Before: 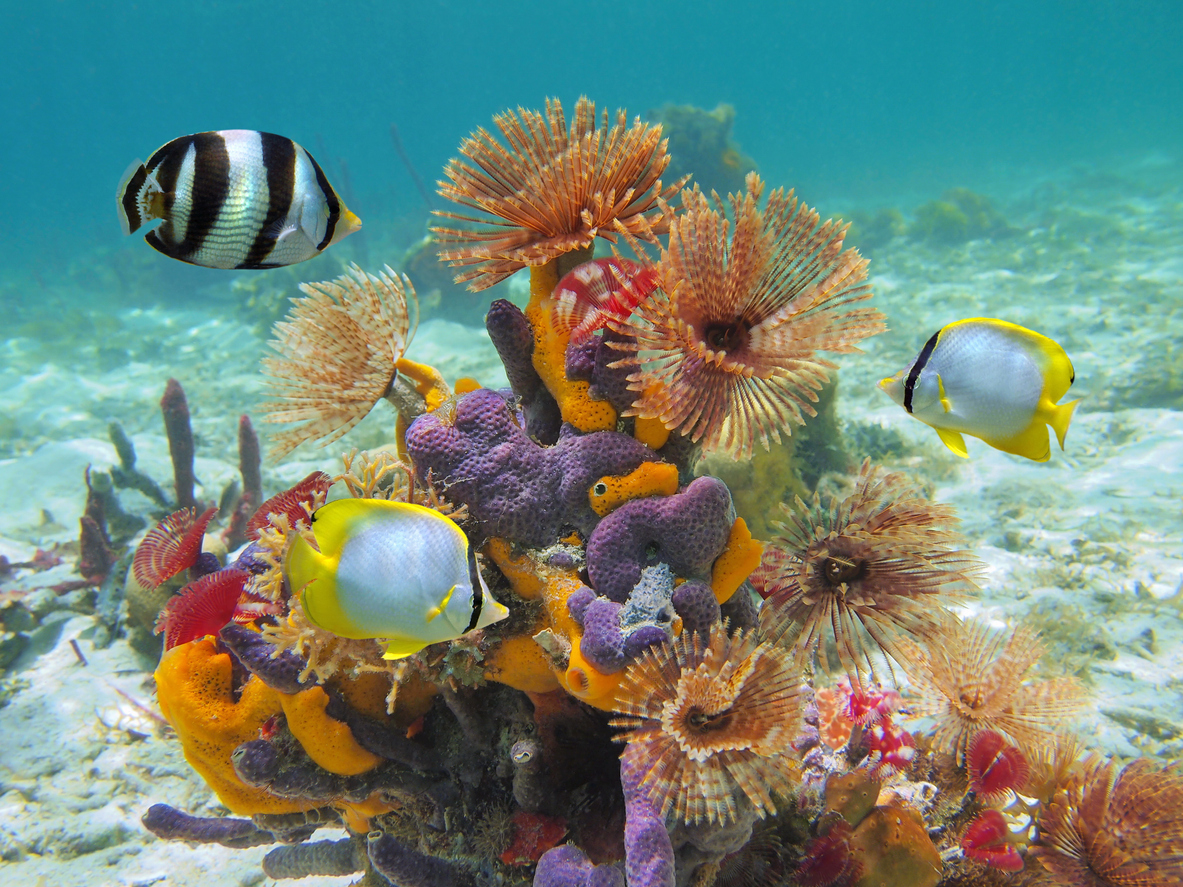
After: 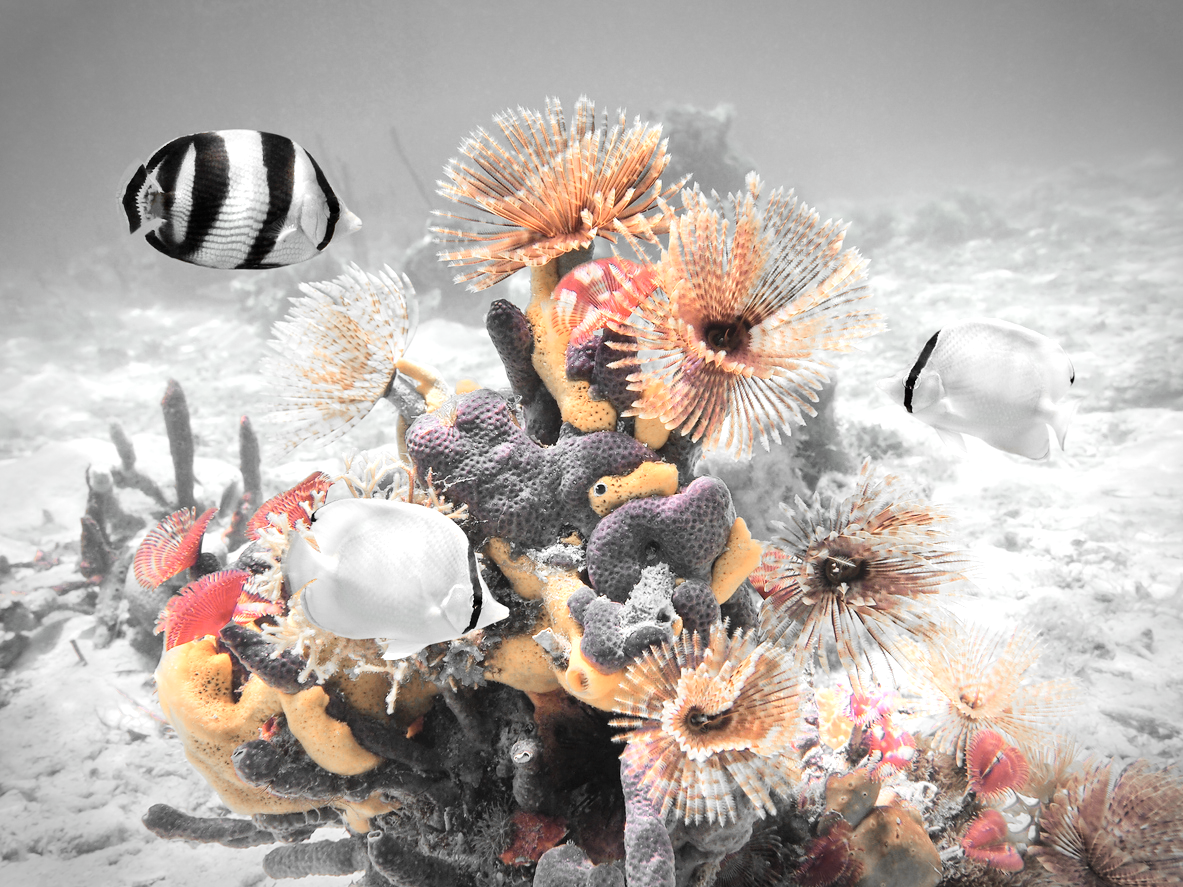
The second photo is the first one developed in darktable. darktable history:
vibrance: vibrance 67%
contrast brightness saturation: contrast 0.1, saturation -0.36
tone curve: curves: ch0 [(0, 0) (0.004, 0.001) (0.133, 0.112) (0.325, 0.362) (0.832, 0.893) (1, 1)], color space Lab, linked channels, preserve colors none
vignetting: automatic ratio true
exposure: exposure 0.74 EV, compensate highlight preservation false
color zones: curves: ch0 [(0, 0.65) (0.096, 0.644) (0.221, 0.539) (0.429, 0.5) (0.571, 0.5) (0.714, 0.5) (0.857, 0.5) (1, 0.65)]; ch1 [(0, 0.5) (0.143, 0.5) (0.257, -0.002) (0.429, 0.04) (0.571, -0.001) (0.714, -0.015) (0.857, 0.024) (1, 0.5)]
